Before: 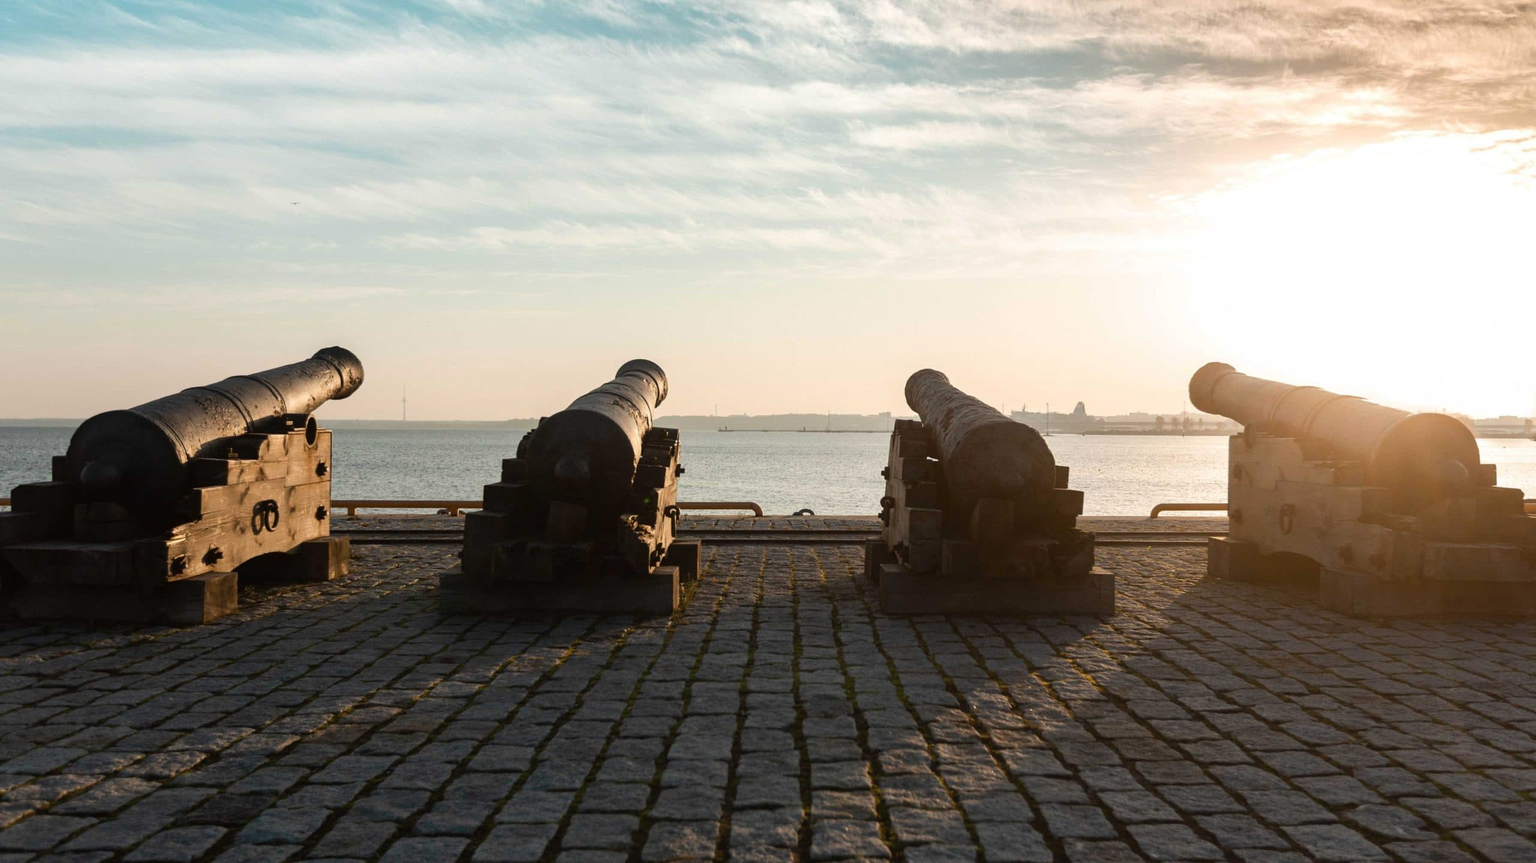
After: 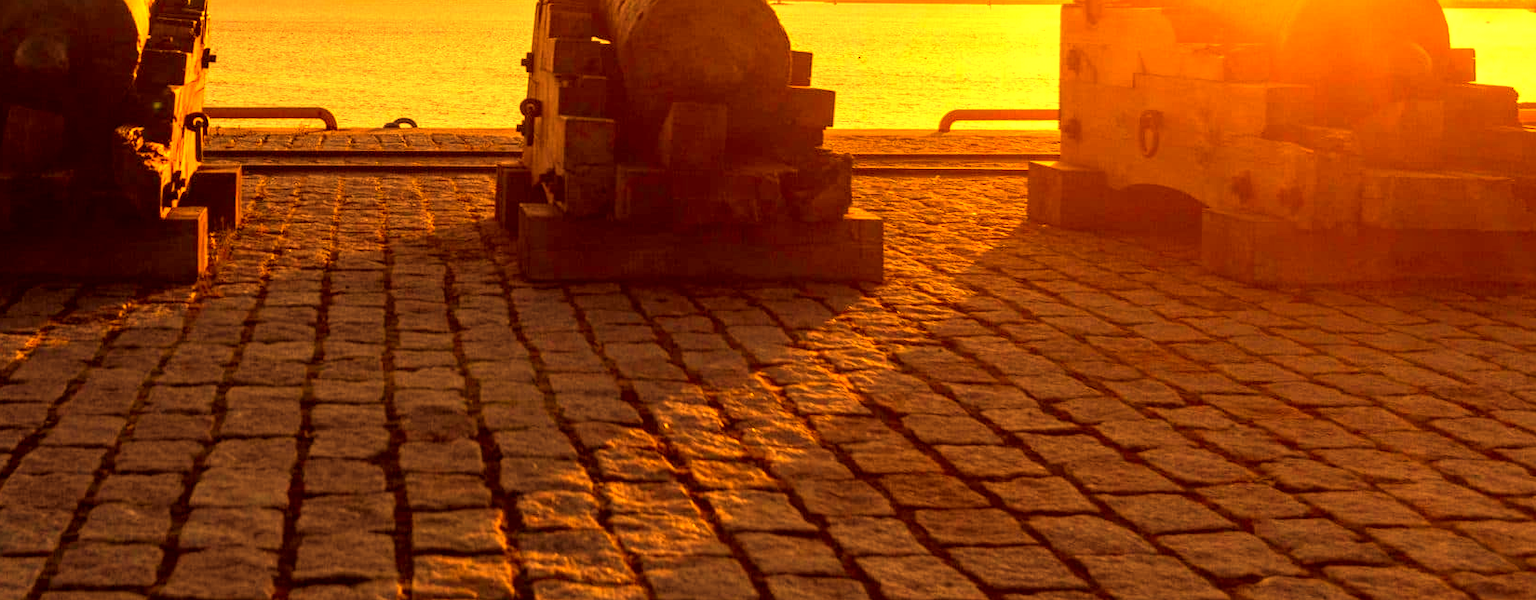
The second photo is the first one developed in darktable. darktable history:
color correction: highlights a* 10.12, highlights b* 39.04, shadows a* 14.62, shadows b* 3.37
crop and rotate: left 35.509%, top 50.238%, bottom 4.934%
local contrast: on, module defaults
exposure: black level correction 0.003, exposure 0.383 EV, compensate highlight preservation false
white balance: red 1.467, blue 0.684
